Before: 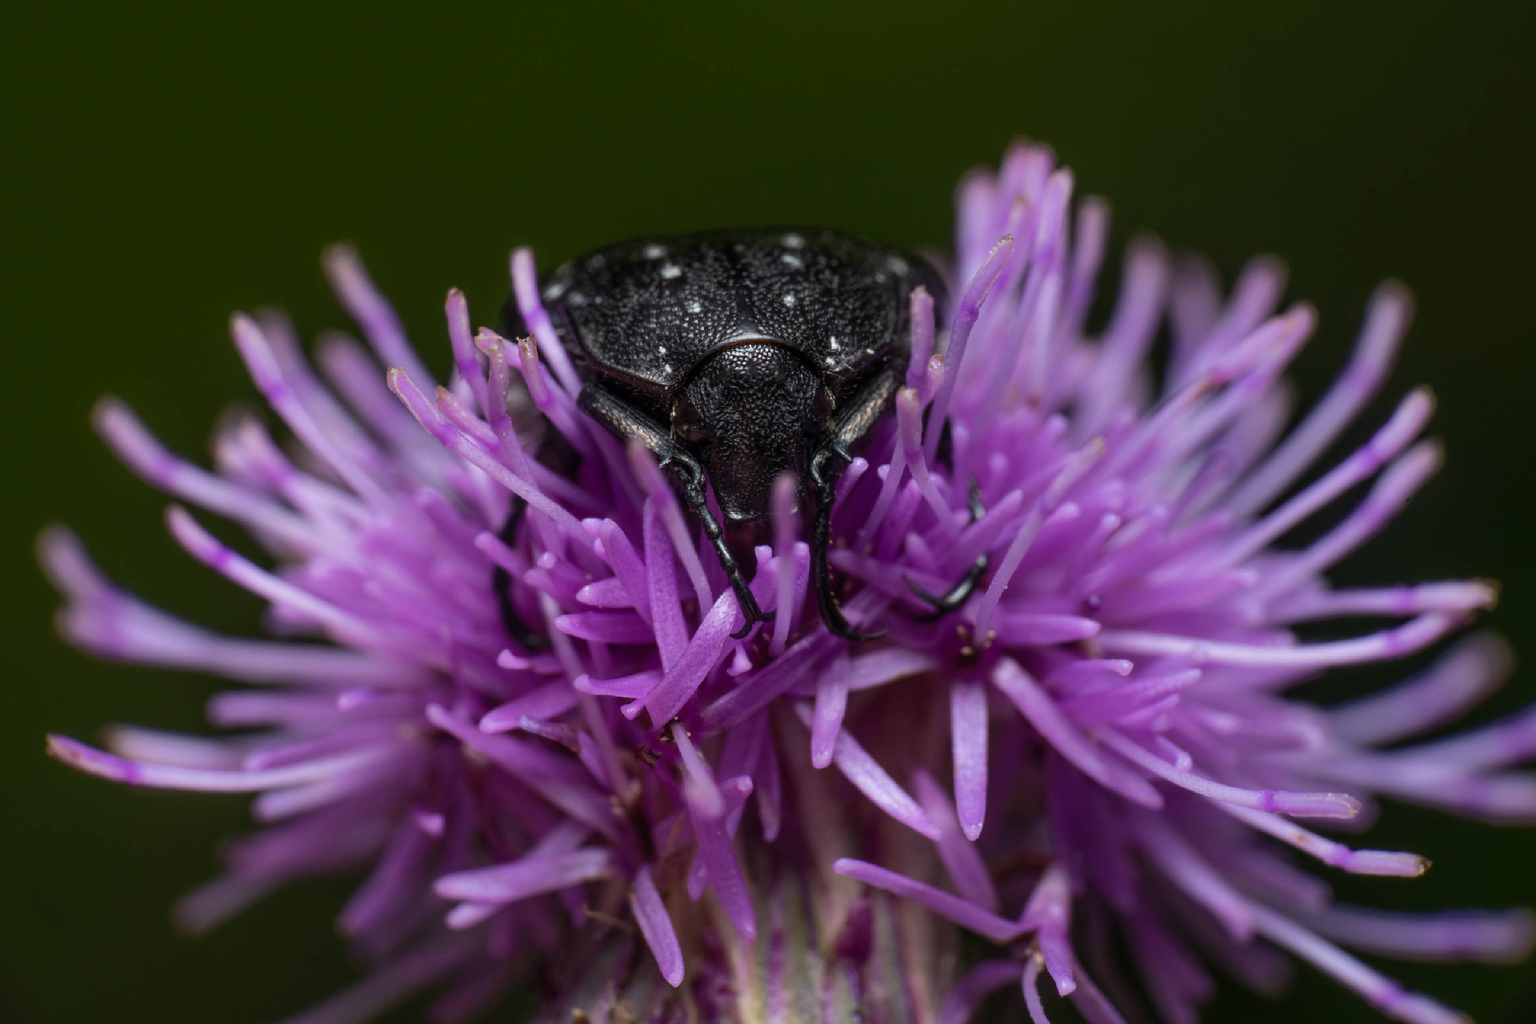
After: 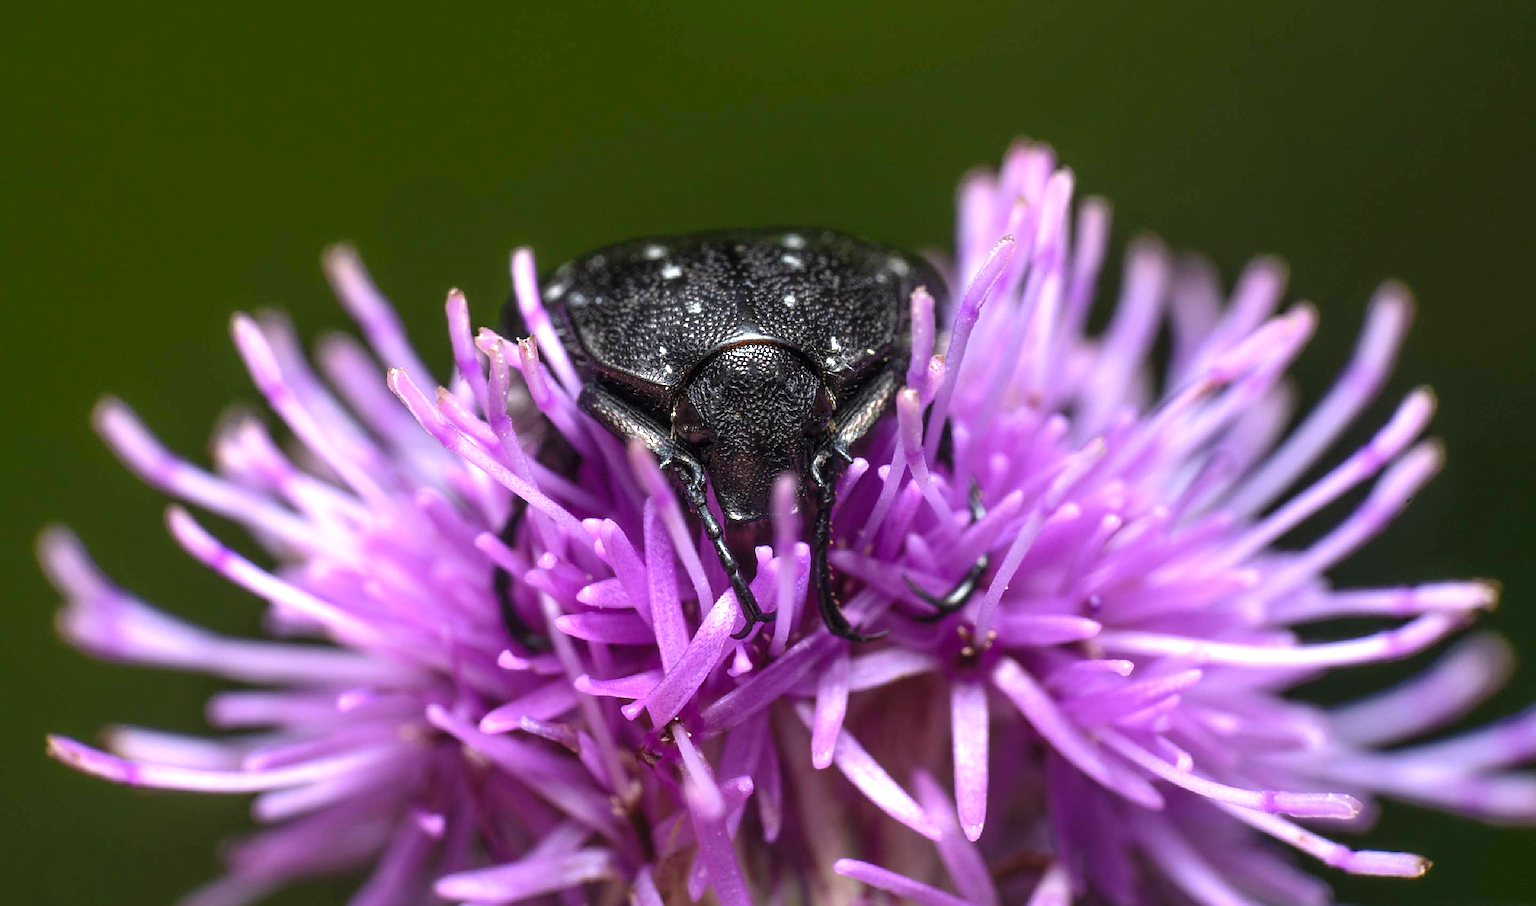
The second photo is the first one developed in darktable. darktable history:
exposure: black level correction 0, exposure 1.199 EV, compensate highlight preservation false
sharpen: on, module defaults
crop and rotate: top 0%, bottom 11.447%
